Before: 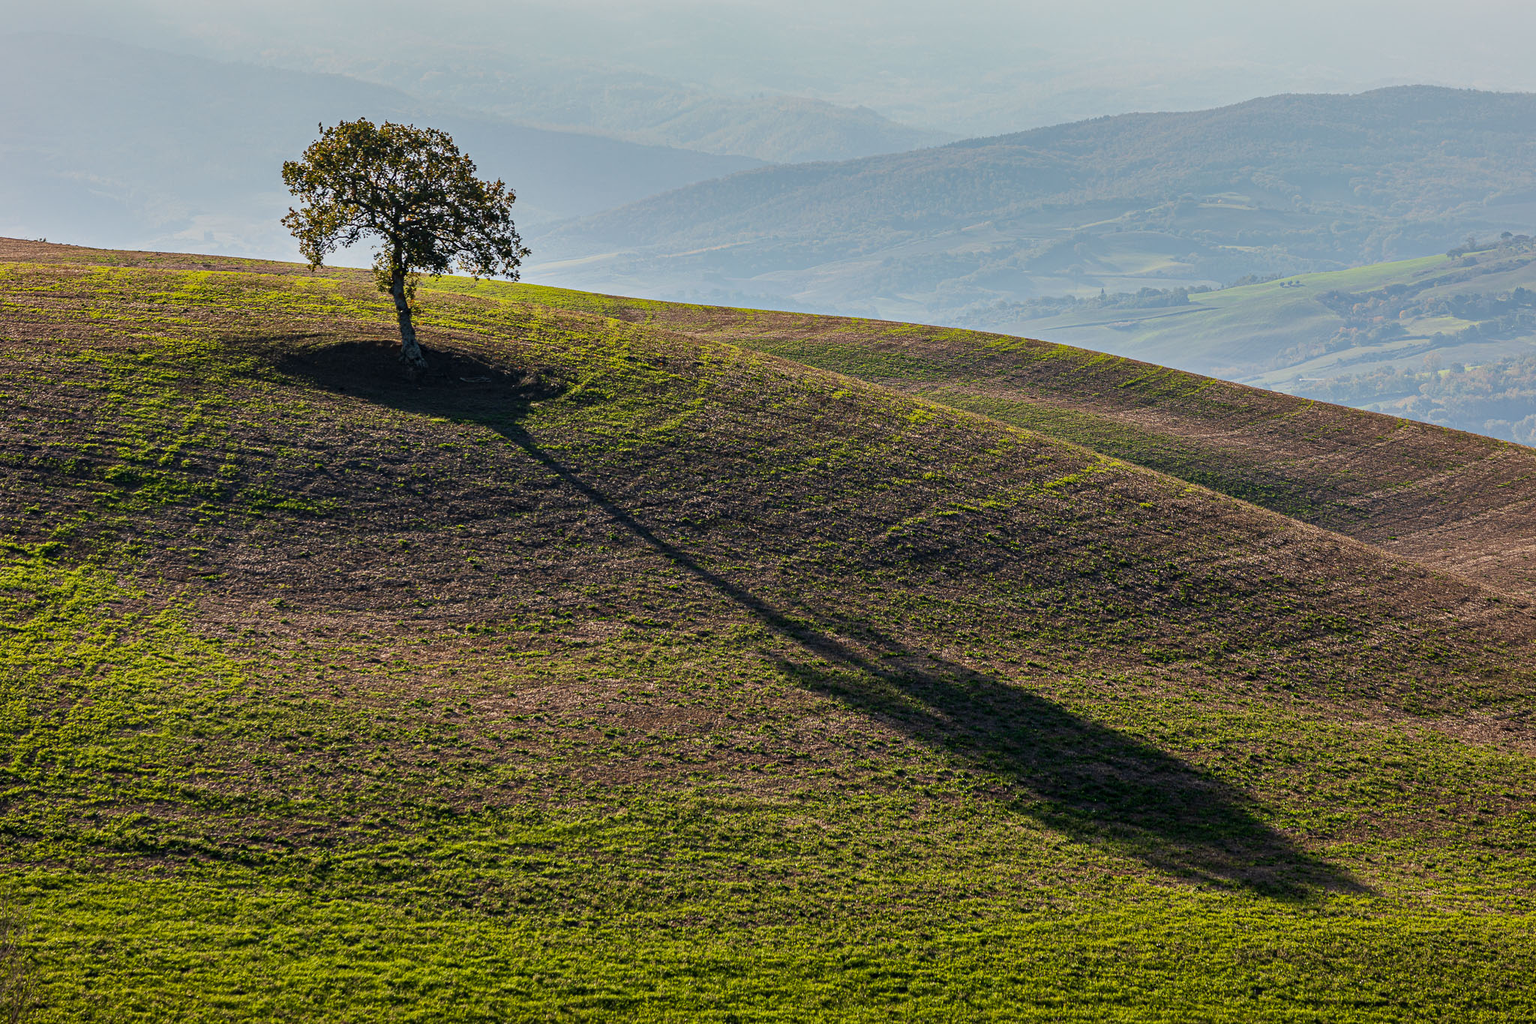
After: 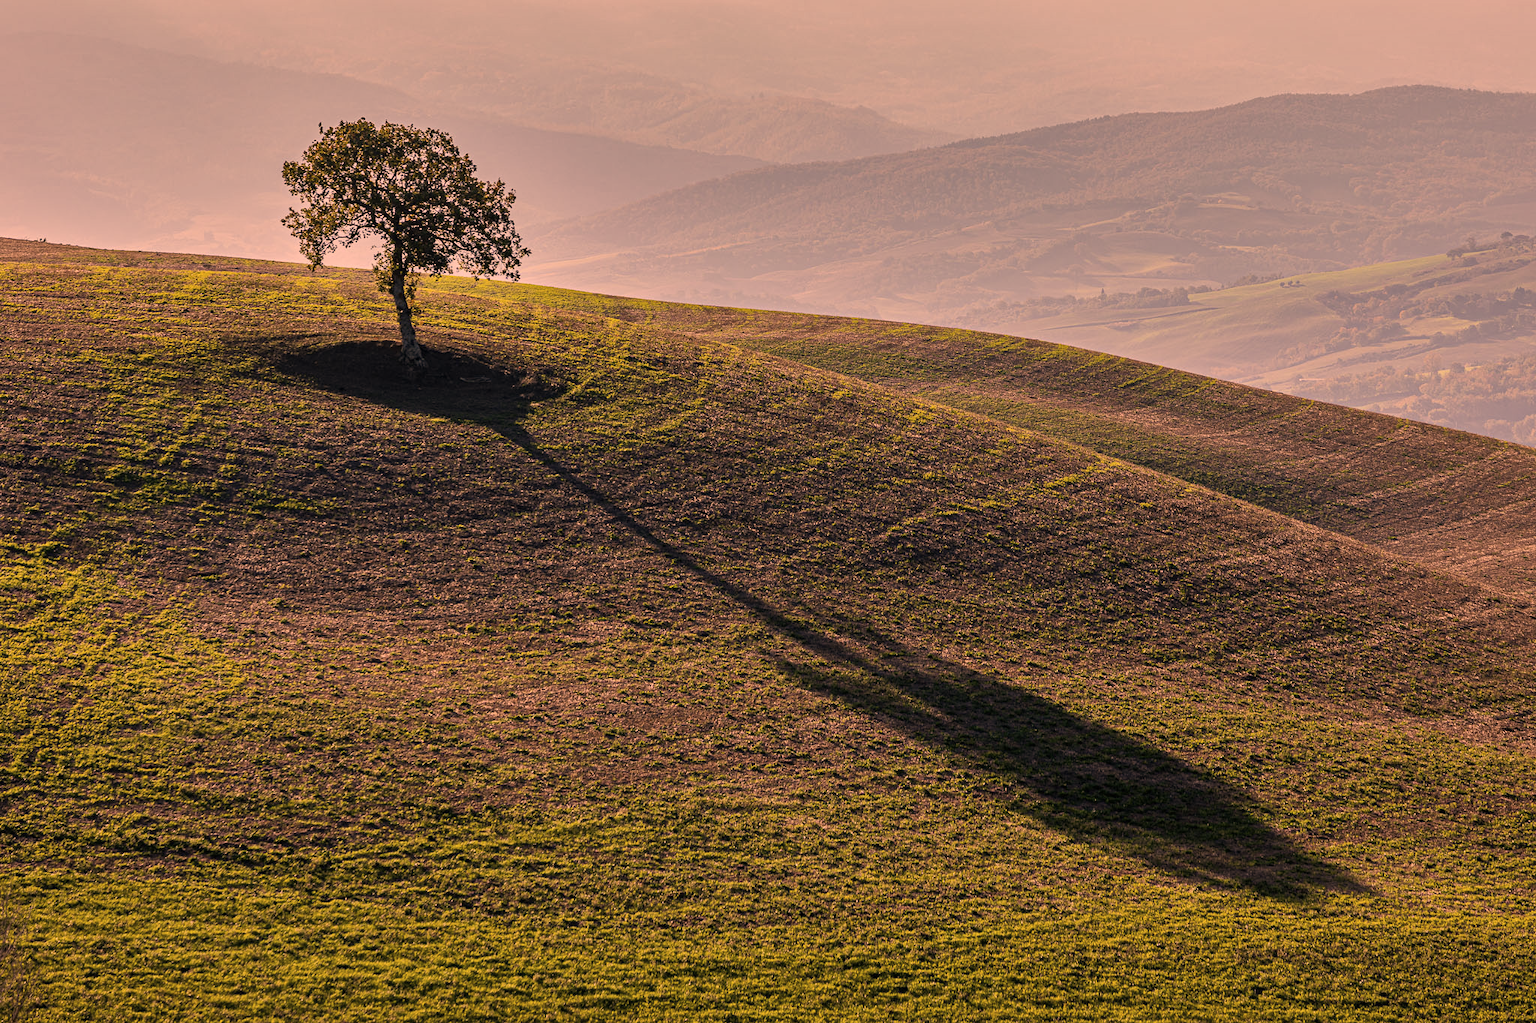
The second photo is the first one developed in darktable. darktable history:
shadows and highlights: shadows 5, soften with gaussian
color correction: highlights a* 40, highlights b* 40, saturation 0.69
